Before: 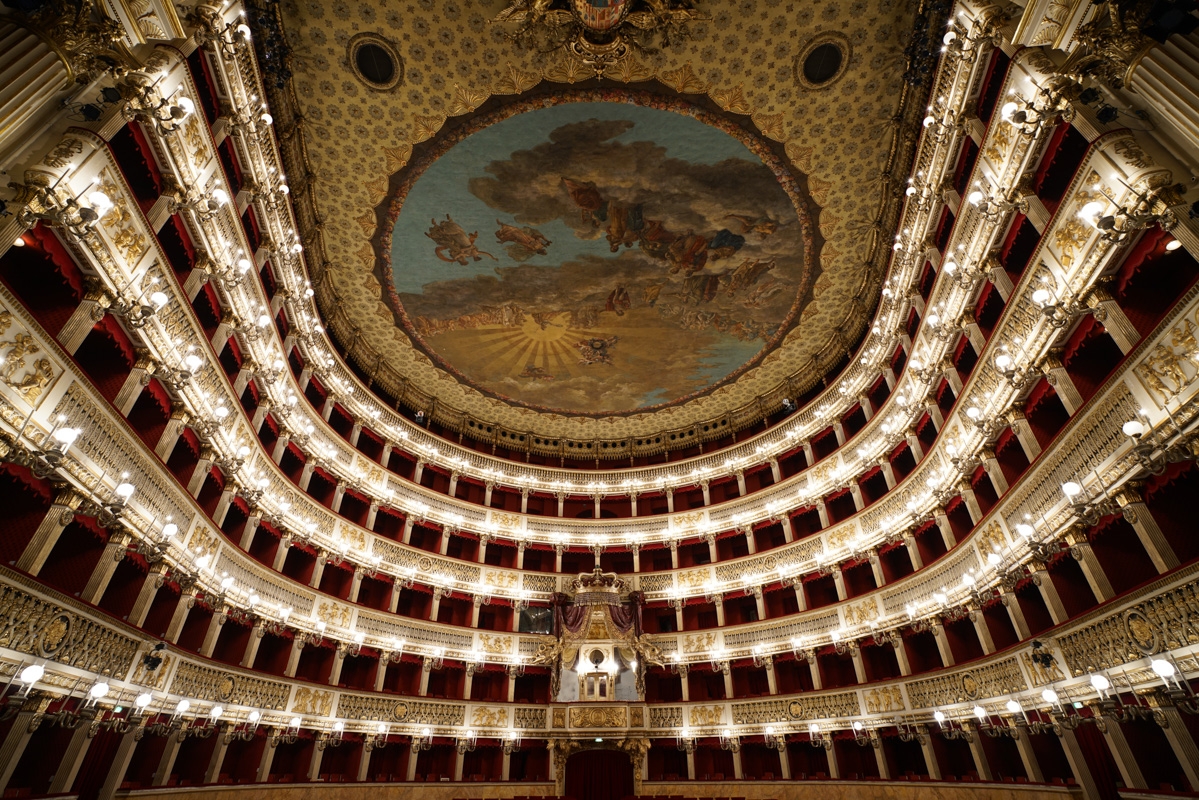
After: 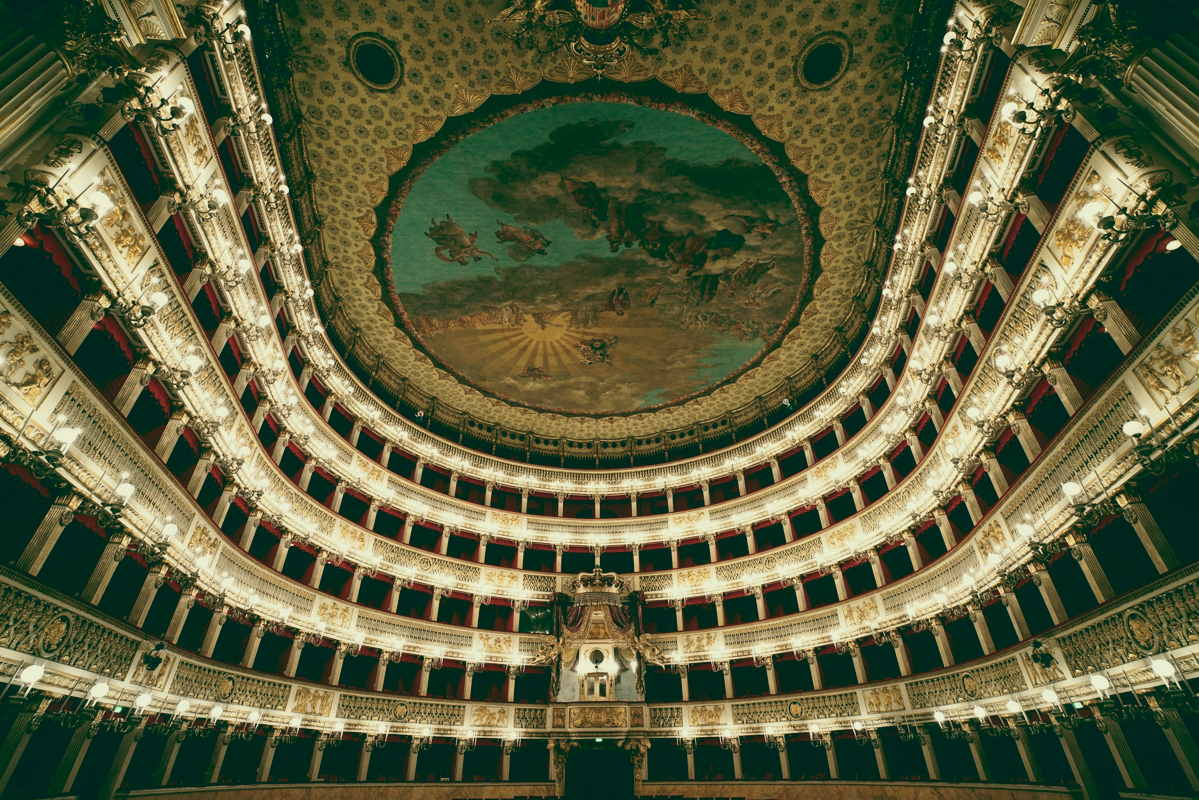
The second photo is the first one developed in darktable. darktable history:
color balance: lift [1.005, 0.99, 1.007, 1.01], gamma [1, 1.034, 1.032, 0.966], gain [0.873, 1.055, 1.067, 0.933]
tone curve: curves: ch0 [(0, 0.049) (0.175, 0.178) (0.466, 0.498) (0.715, 0.767) (0.819, 0.851) (1, 0.961)]; ch1 [(0, 0) (0.437, 0.398) (0.476, 0.466) (0.505, 0.505) (0.534, 0.544) (0.595, 0.608) (0.641, 0.643) (1, 1)]; ch2 [(0, 0) (0.359, 0.379) (0.437, 0.44) (0.489, 0.495) (0.518, 0.537) (0.579, 0.579) (1, 1)], color space Lab, independent channels, preserve colors none
